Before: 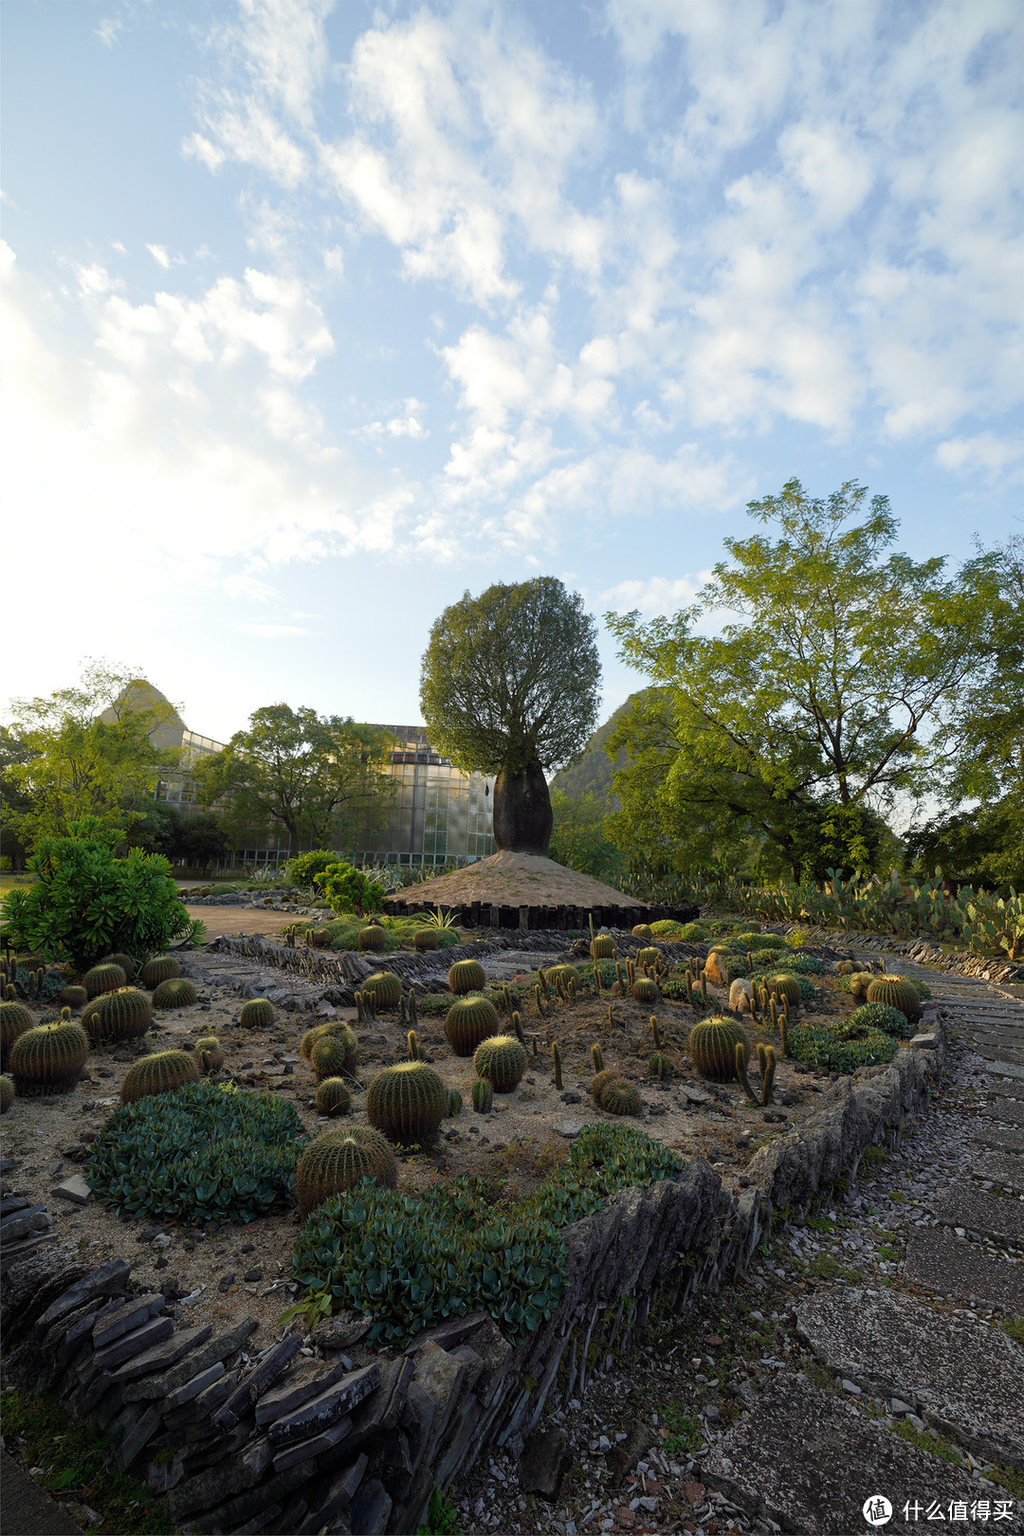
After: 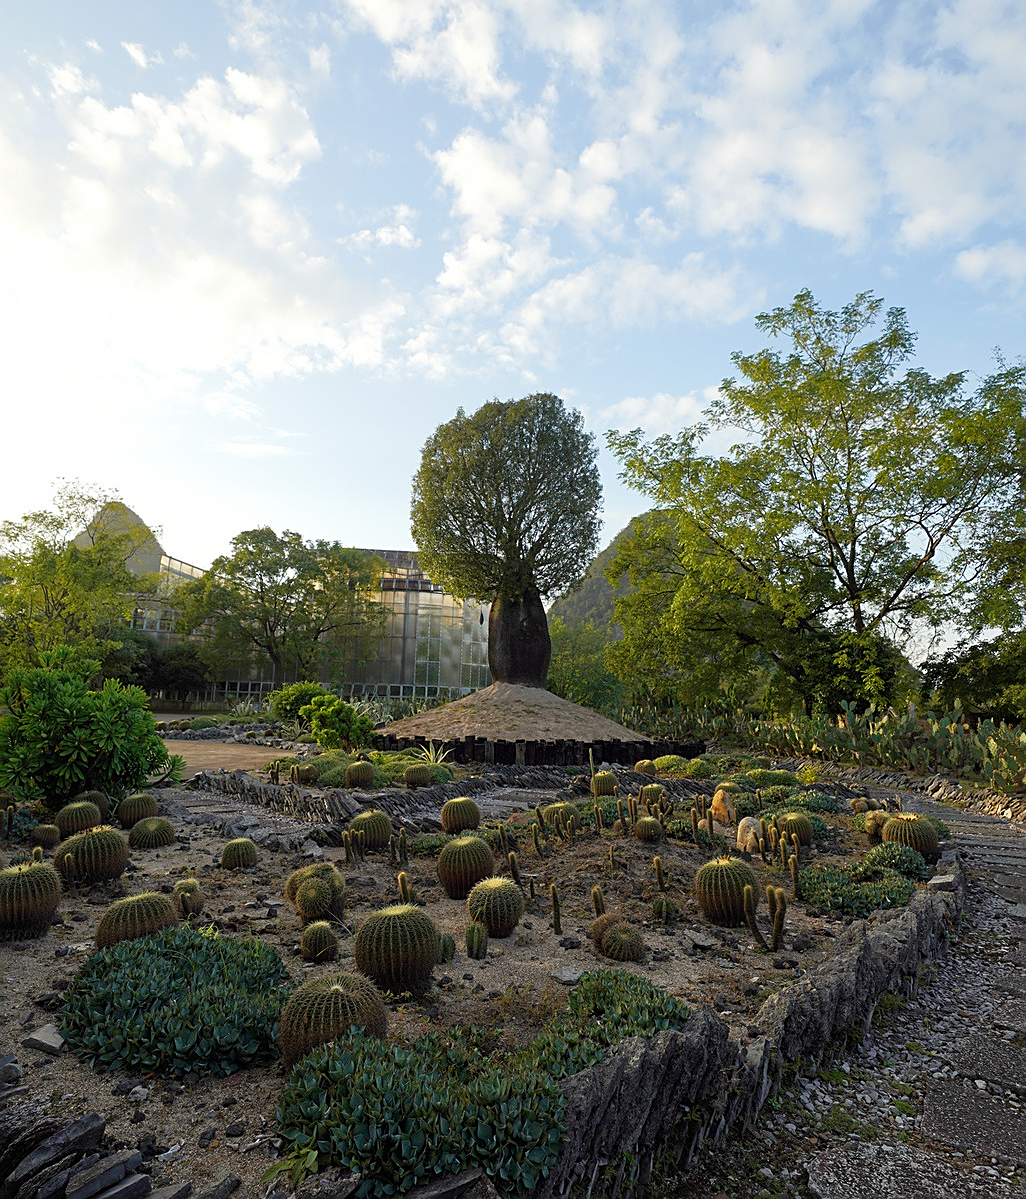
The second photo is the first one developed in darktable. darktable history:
crop and rotate: left 2.991%, top 13.302%, right 1.981%, bottom 12.636%
sharpen: on, module defaults
